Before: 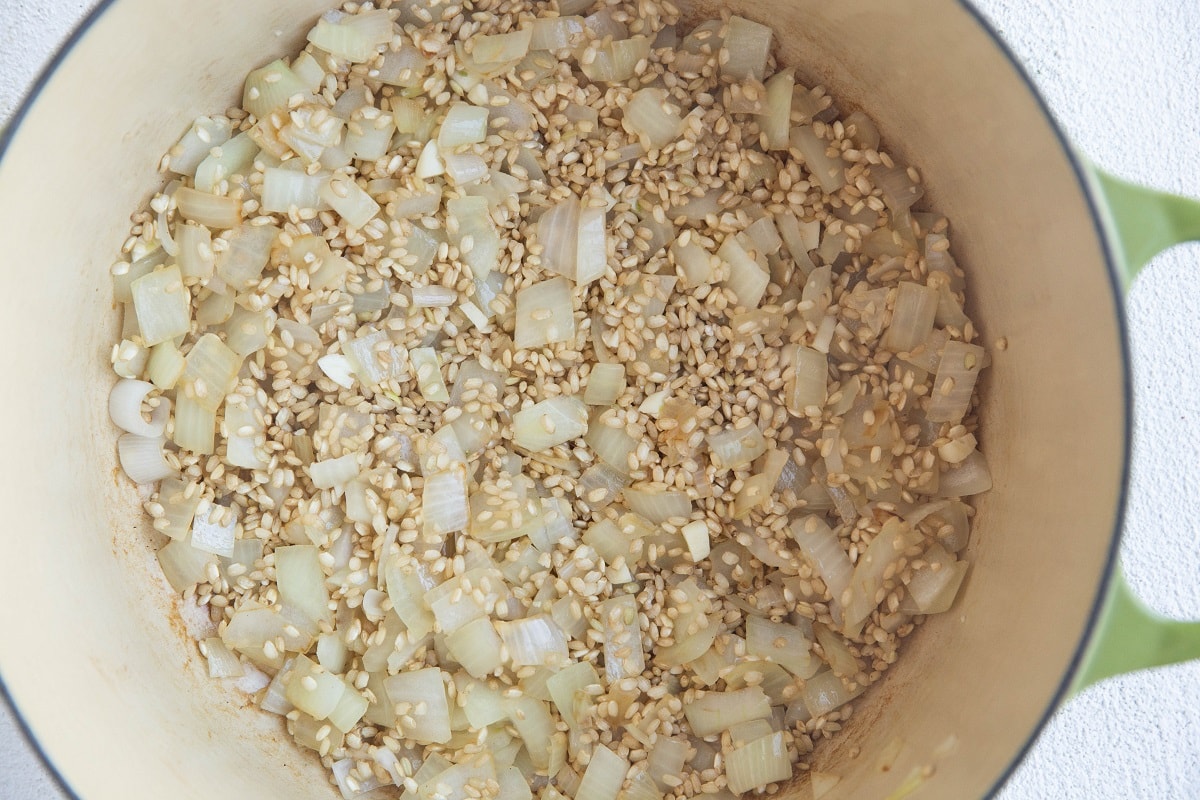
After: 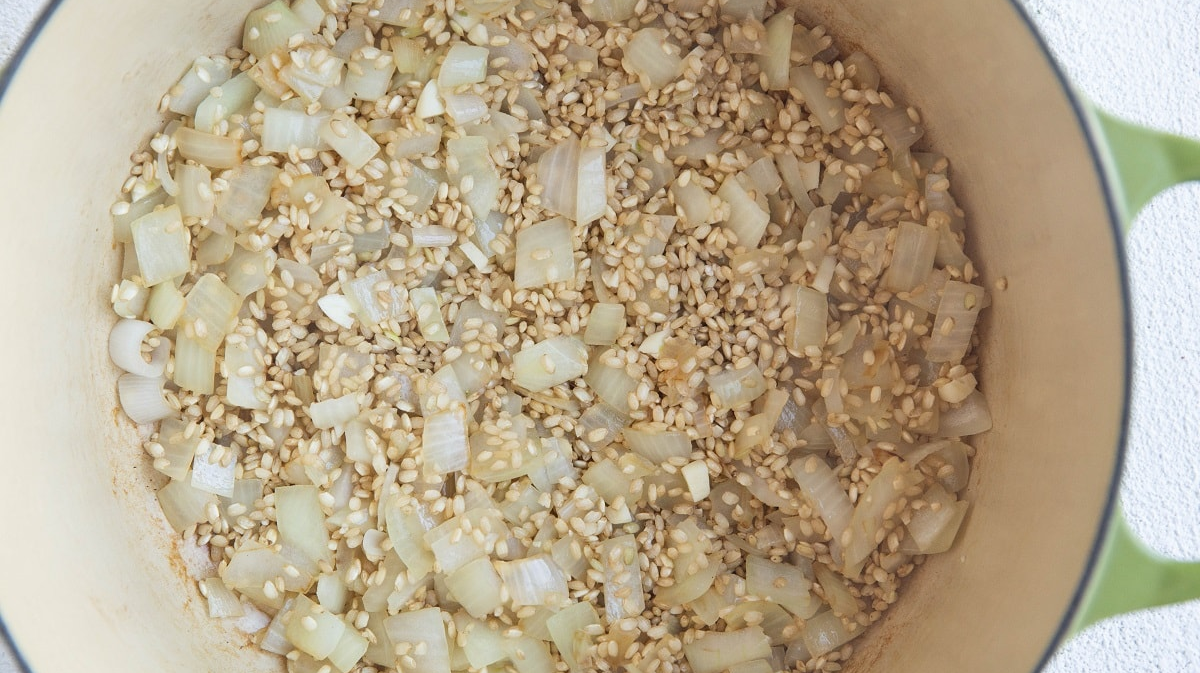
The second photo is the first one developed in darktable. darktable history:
crop: top 7.578%, bottom 8.201%
